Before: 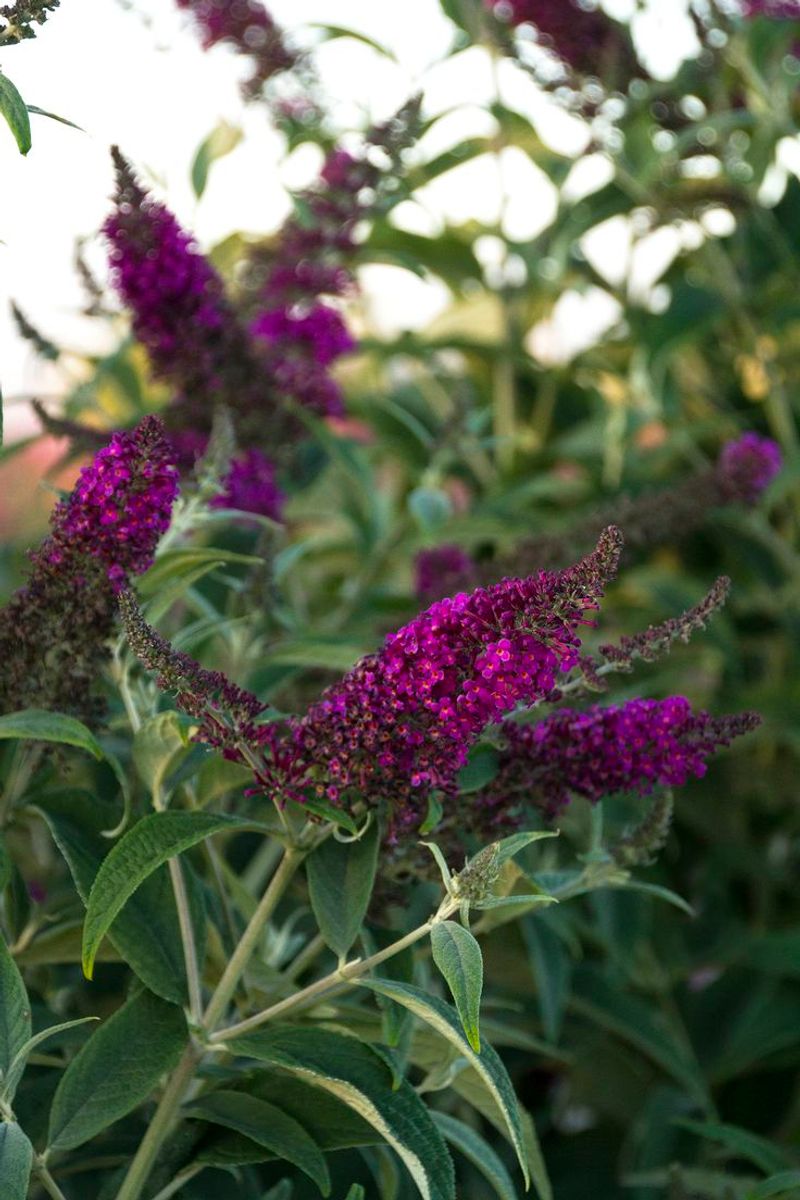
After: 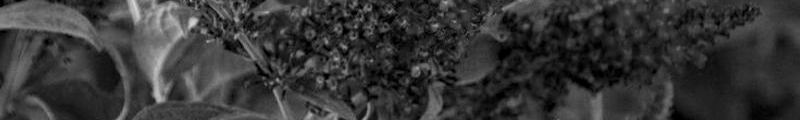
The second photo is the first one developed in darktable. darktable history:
crop and rotate: top 59.084%, bottom 30.916%
monochrome: a -6.99, b 35.61, size 1.4
local contrast: on, module defaults
white balance: red 0.983, blue 1.036
haze removal: compatibility mode true, adaptive false
